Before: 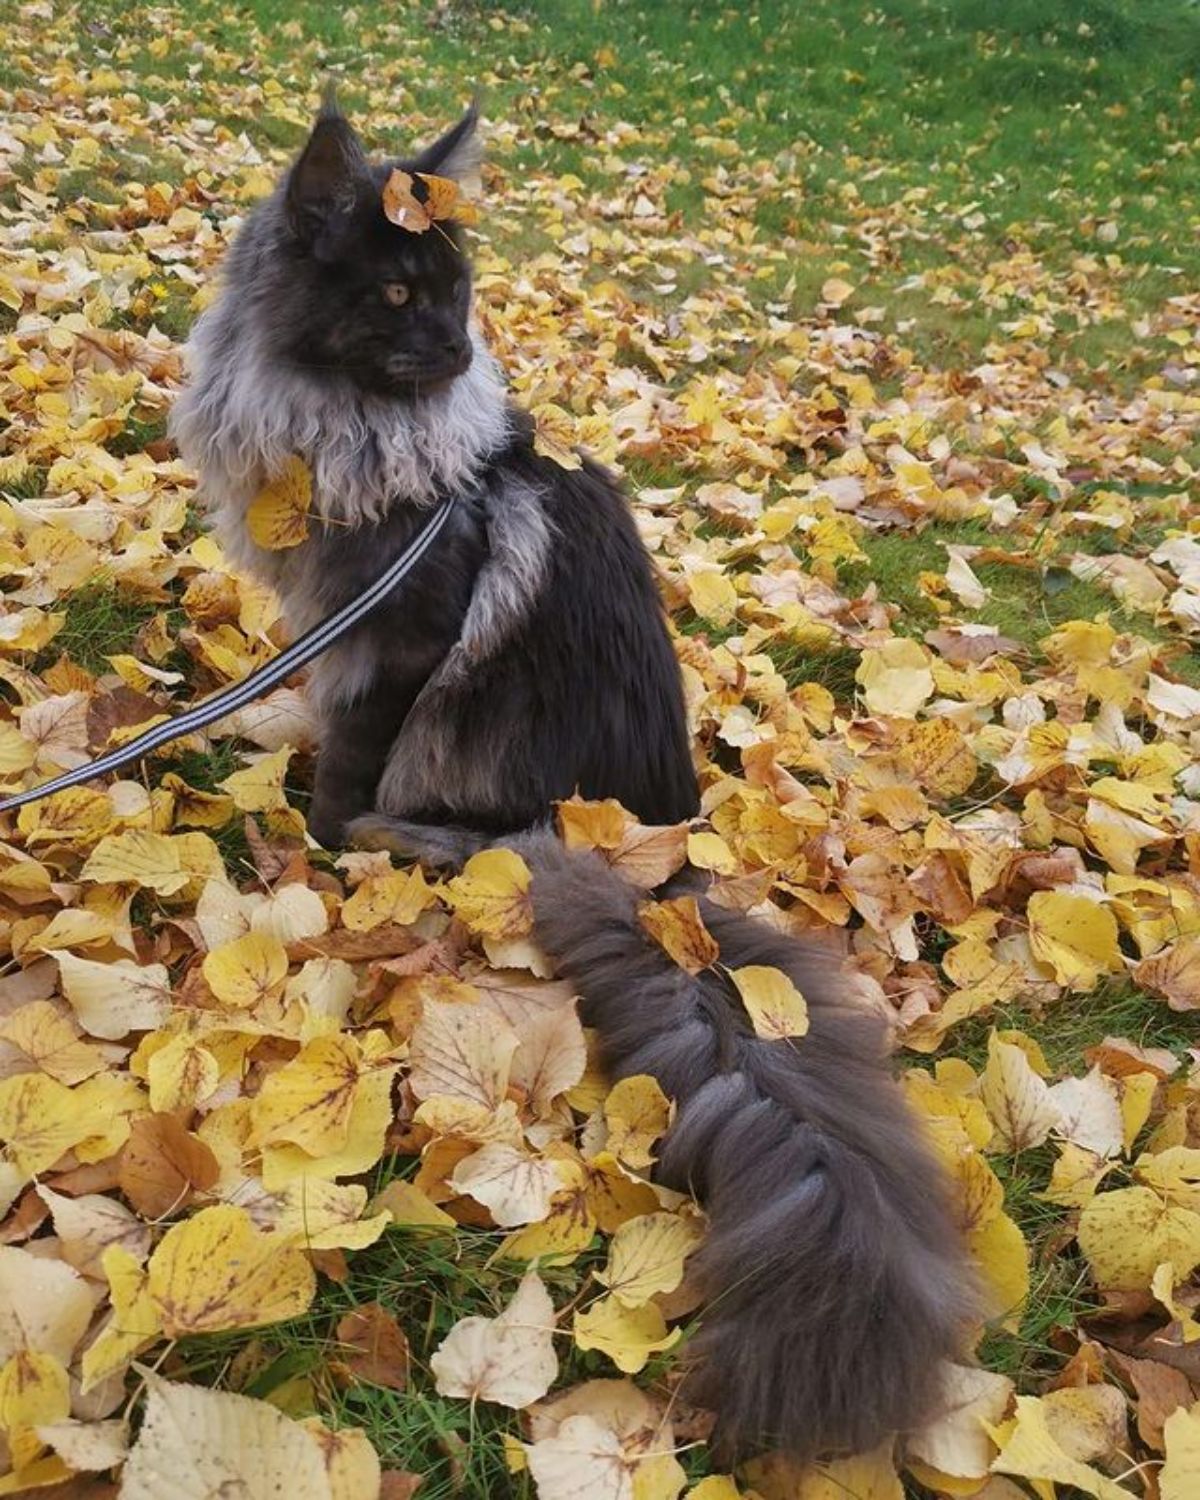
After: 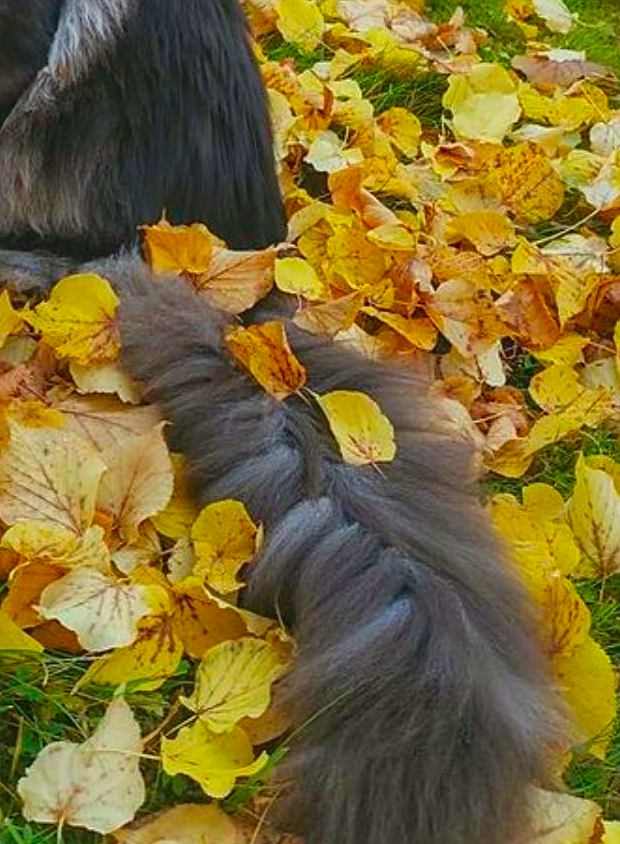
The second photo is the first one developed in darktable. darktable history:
local contrast: on, module defaults
crop: left 34.461%, top 38.342%, right 13.811%, bottom 5.343%
sharpen: on, module defaults
color correction: highlights a* -7.53, highlights b* 1.1, shadows a* -3.82, saturation 1.41
contrast brightness saturation: contrast -0.181, saturation 0.185
